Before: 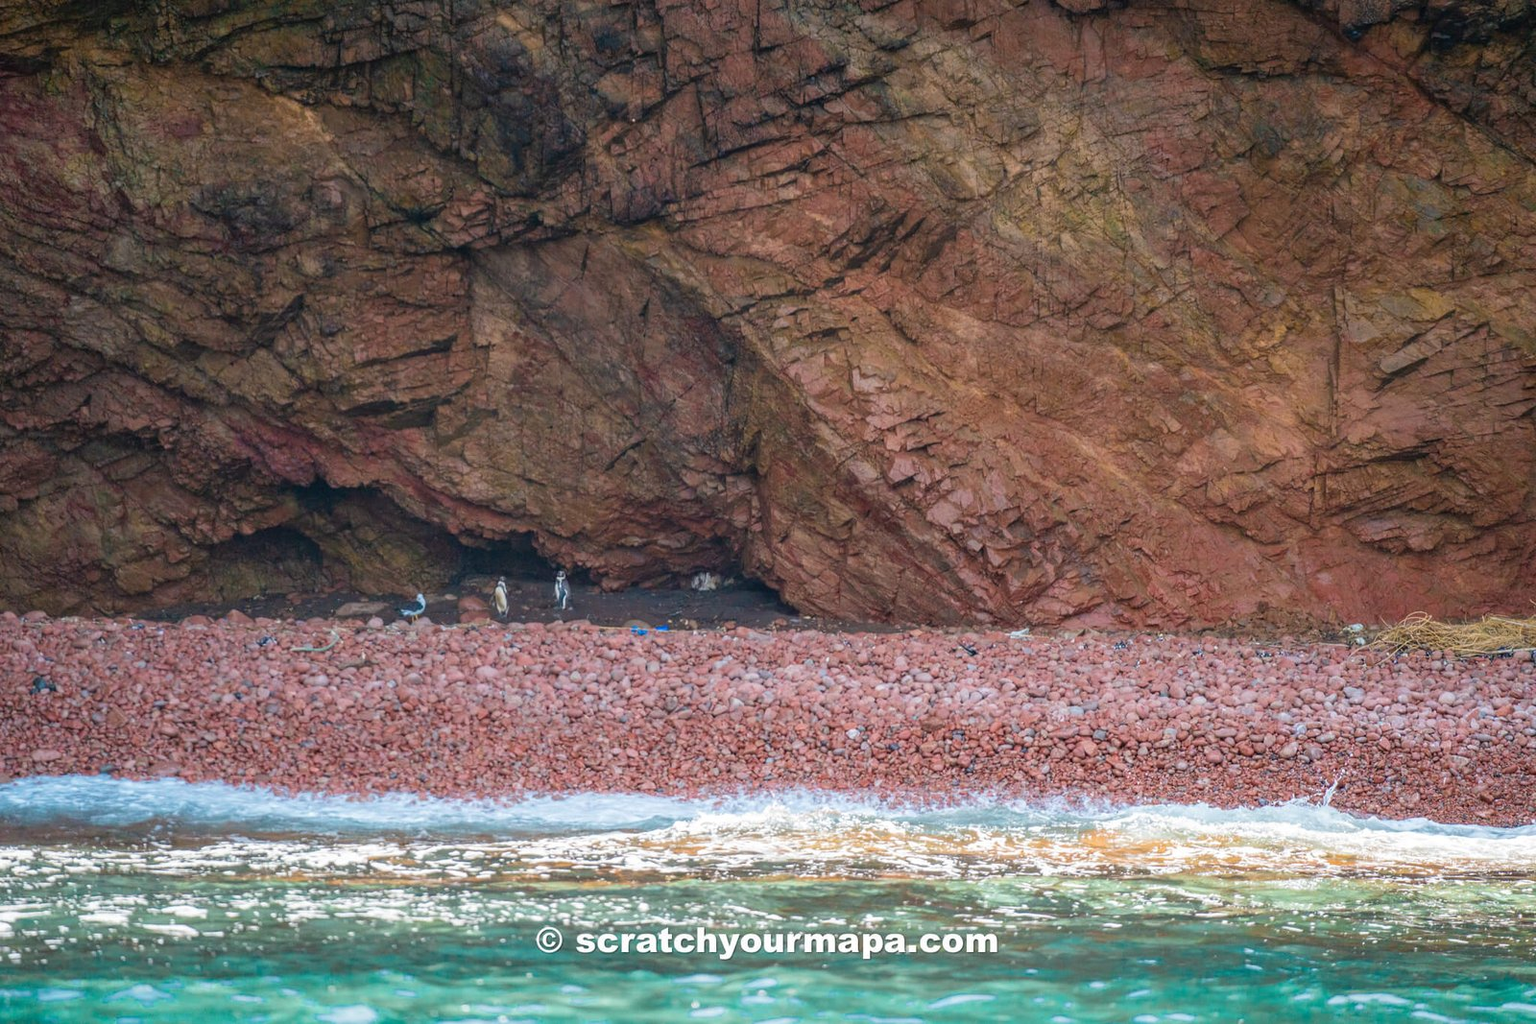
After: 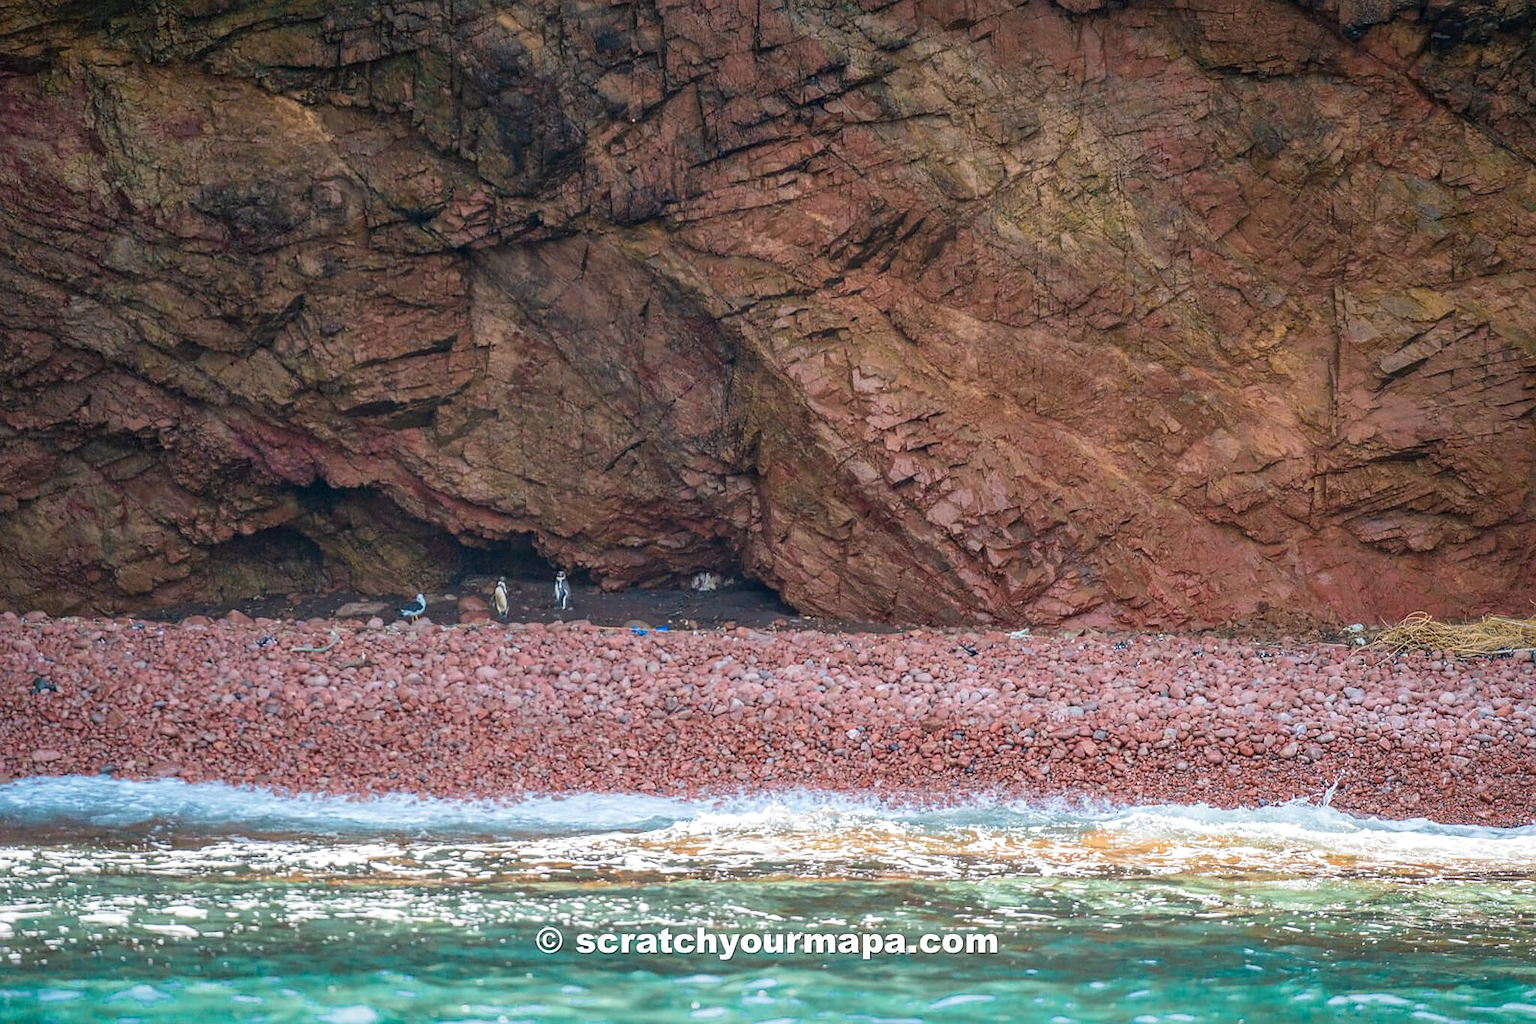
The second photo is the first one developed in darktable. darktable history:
local contrast: mode bilateral grid, contrast 20, coarseness 50, detail 120%, midtone range 0.2
sharpen: radius 1, threshold 1
